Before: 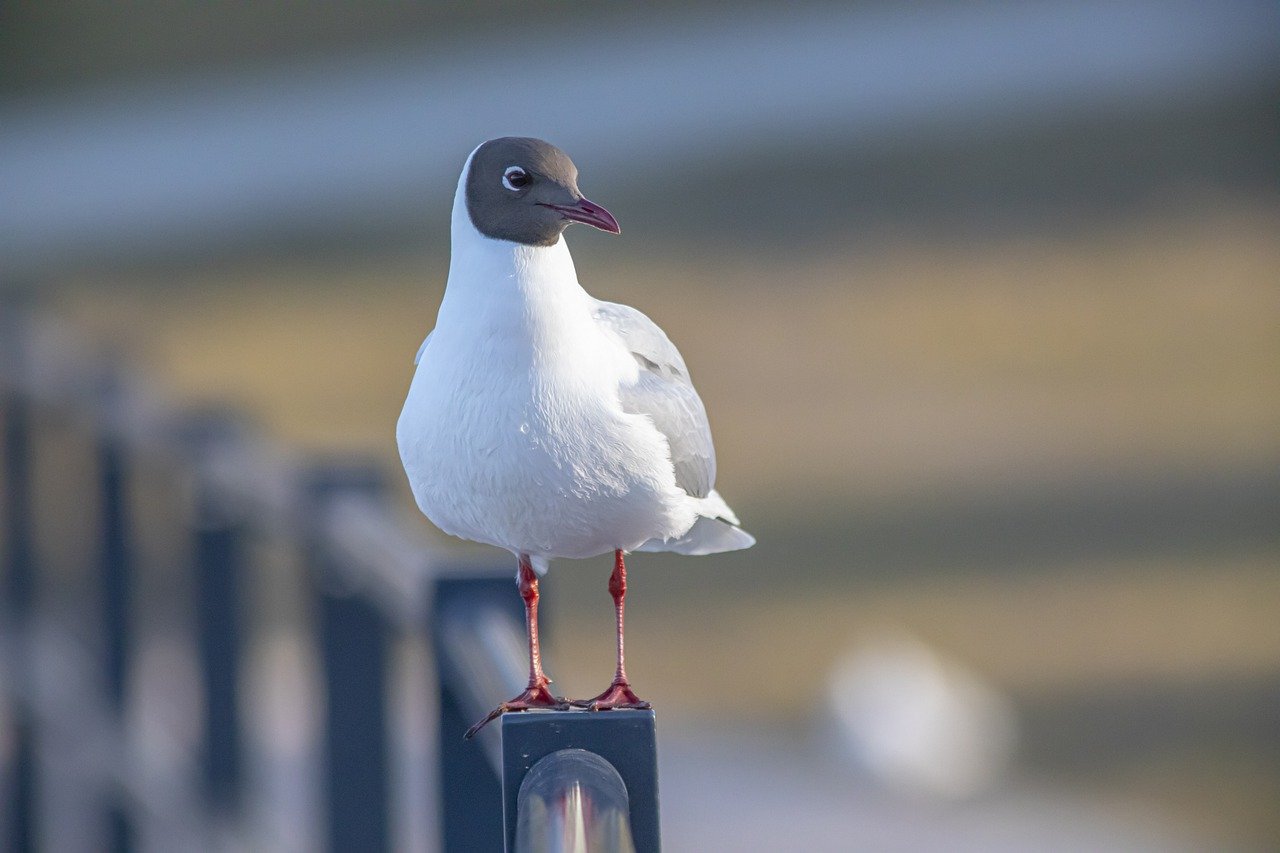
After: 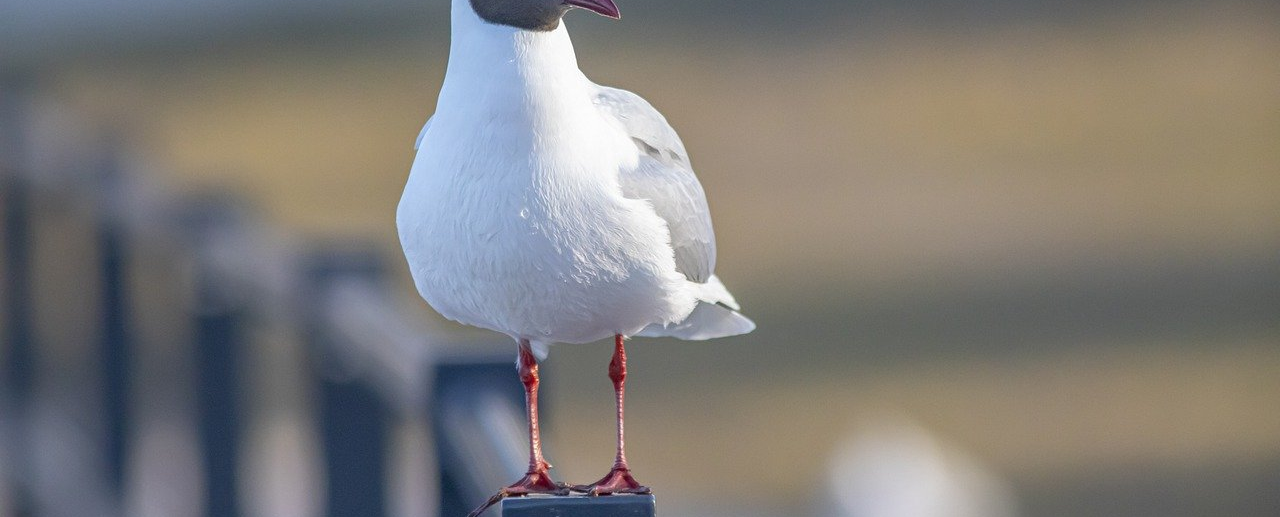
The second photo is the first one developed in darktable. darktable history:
color balance rgb: on, module defaults
crop and rotate: top 25.357%, bottom 13.942%
